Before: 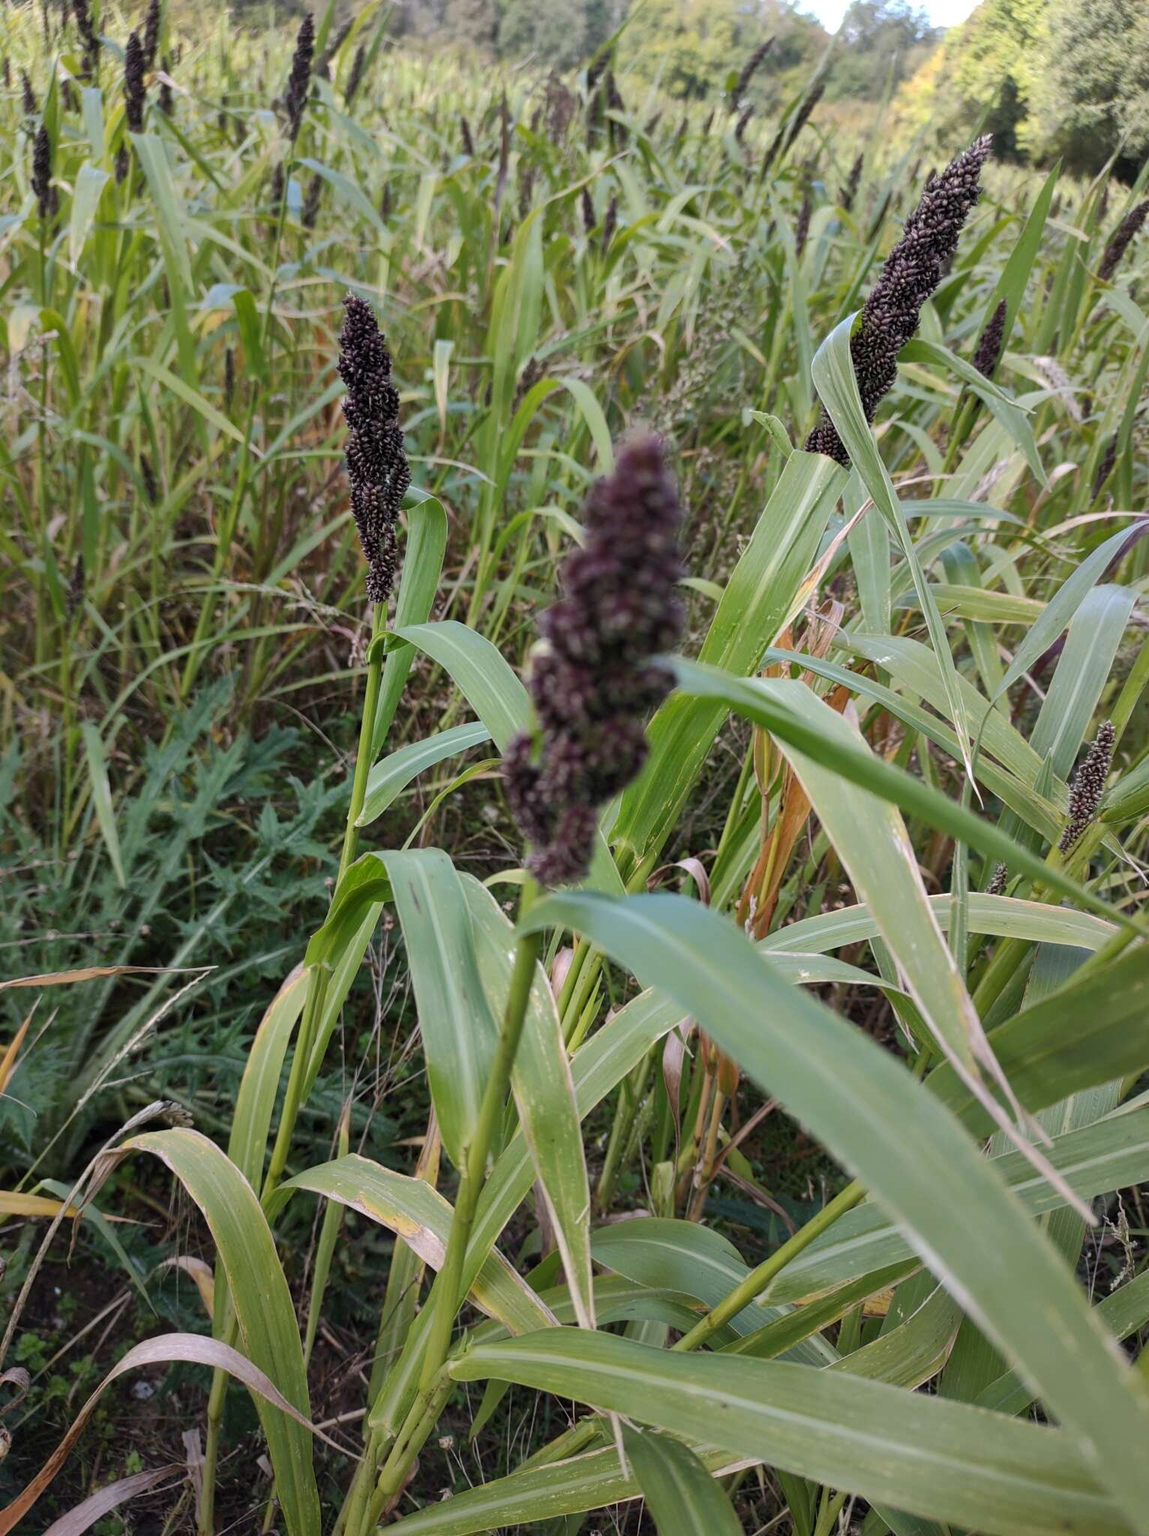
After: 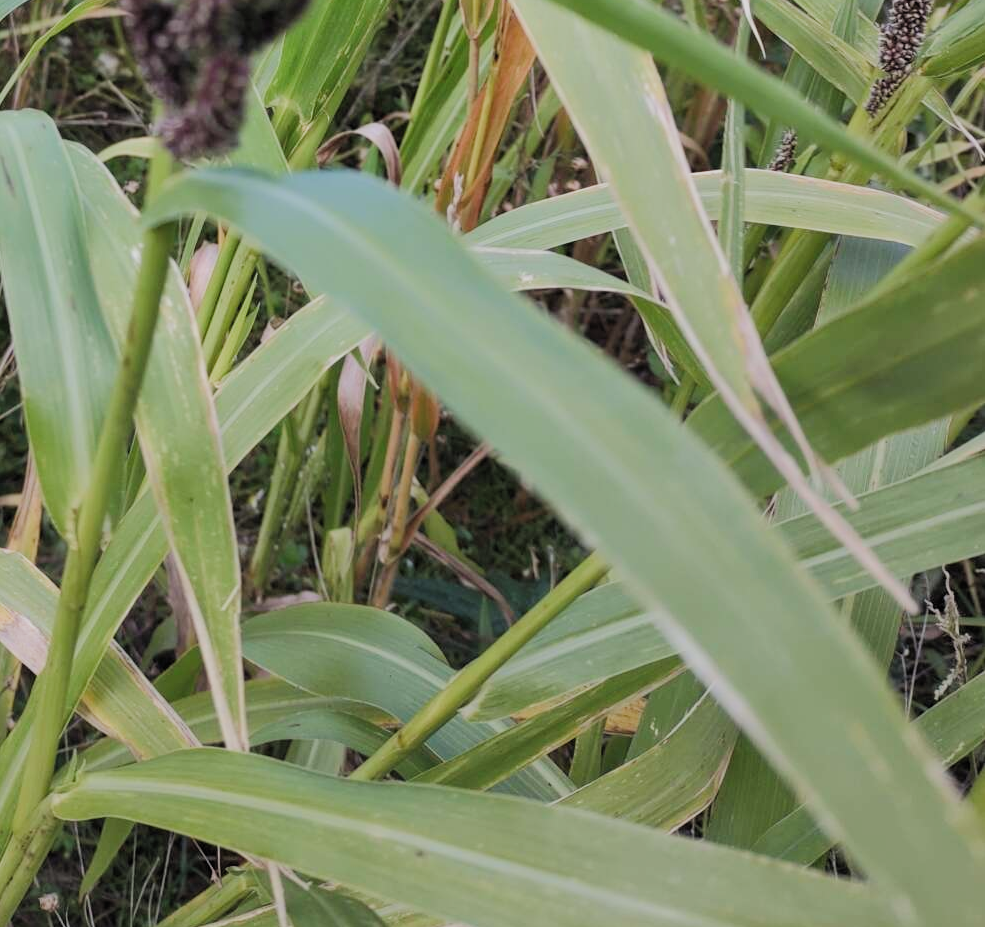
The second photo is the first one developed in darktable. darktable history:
filmic rgb: black relative exposure -7.65 EV, white relative exposure 4.56 EV, hardness 3.61, color science v5 (2021), contrast in shadows safe, contrast in highlights safe
exposure: black level correction 0, exposure 0.698 EV, compensate highlight preservation false
tone curve: curves: ch0 [(0, 0) (0.915, 0.89) (1, 1)], preserve colors none
crop and rotate: left 35.693%, top 49.88%, bottom 4.831%
